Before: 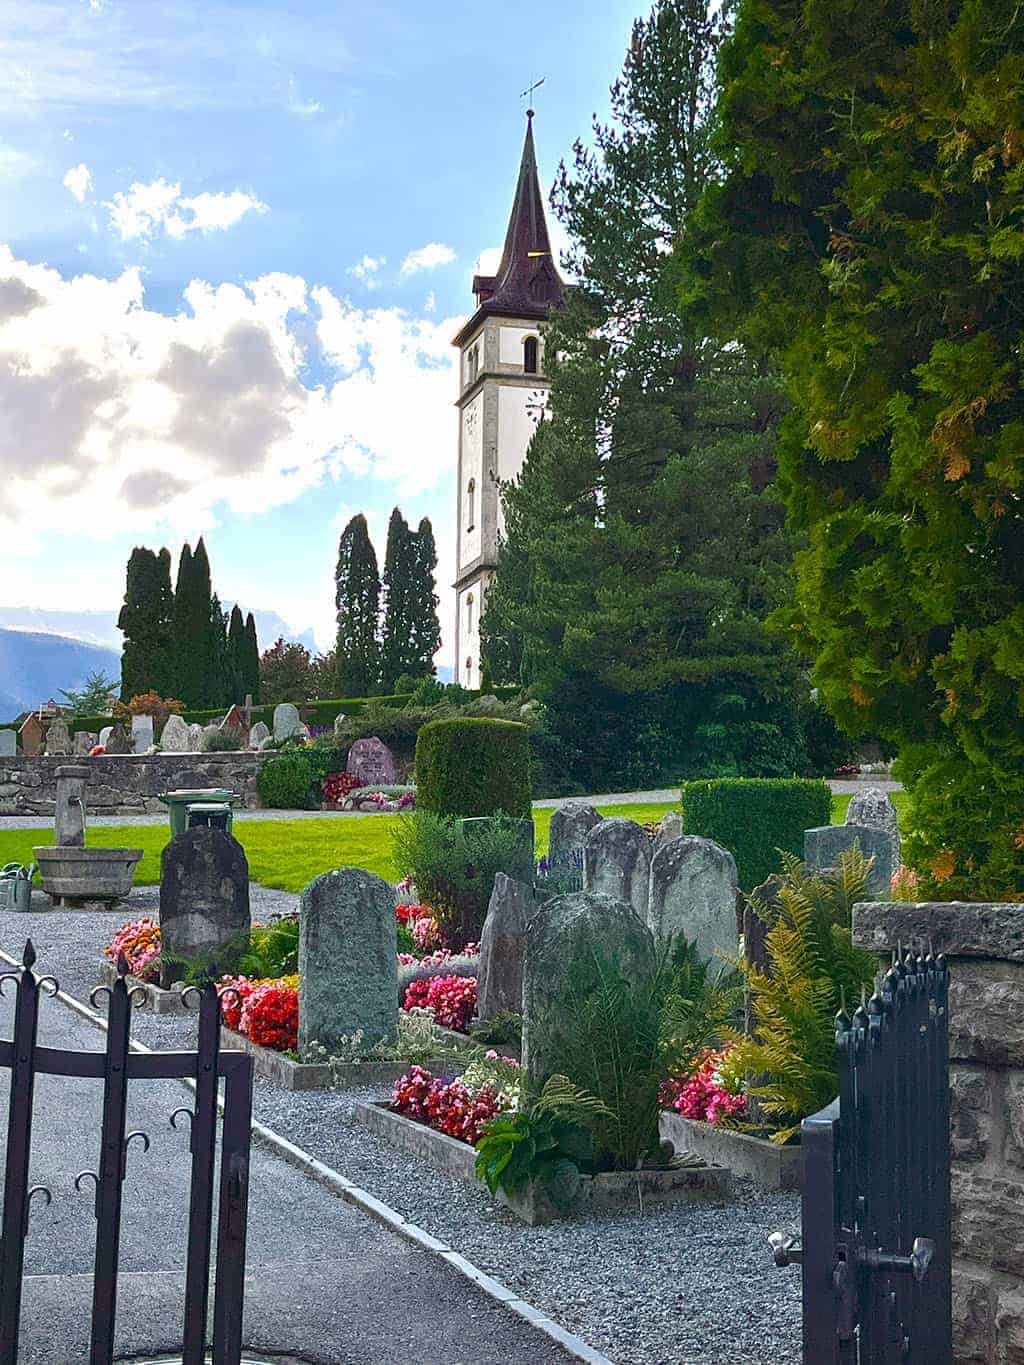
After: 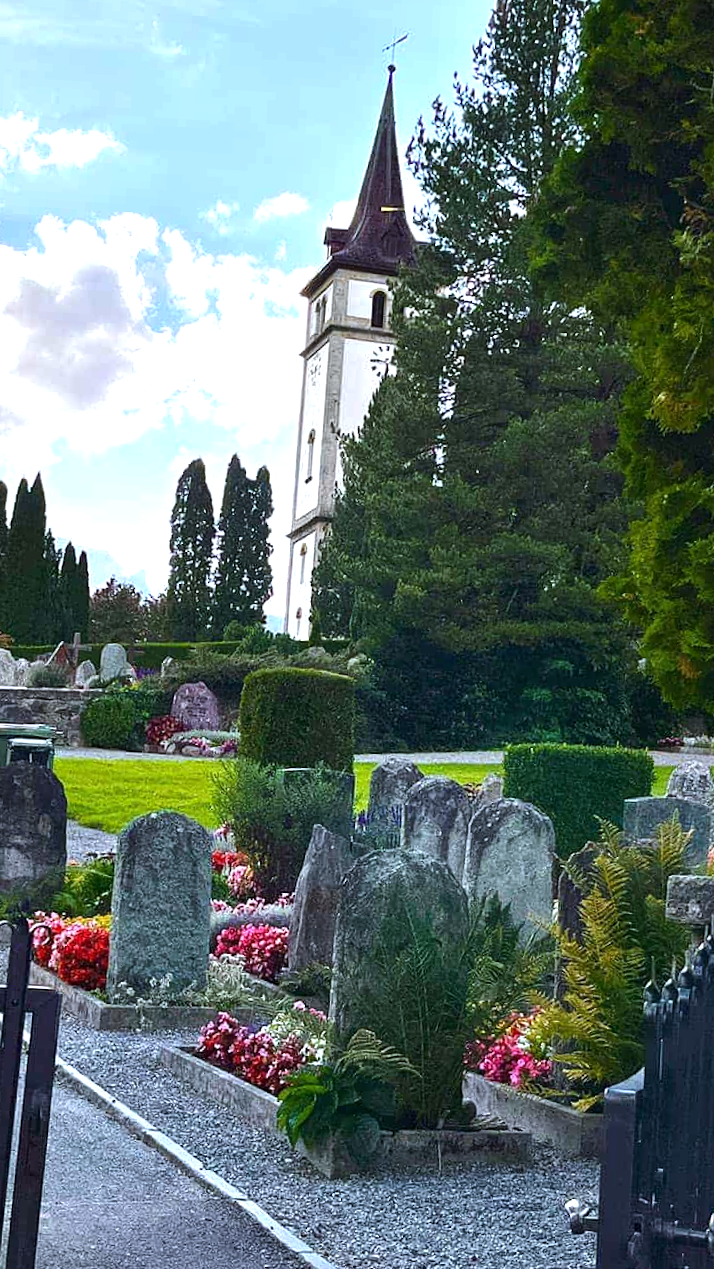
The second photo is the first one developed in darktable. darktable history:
crop and rotate: angle -3.27°, left 14.277%, top 0.028%, right 10.766%, bottom 0.028%
white balance: red 0.954, blue 1.079
tone equalizer: -8 EV -0.417 EV, -7 EV -0.389 EV, -6 EV -0.333 EV, -5 EV -0.222 EV, -3 EV 0.222 EV, -2 EV 0.333 EV, -1 EV 0.389 EV, +0 EV 0.417 EV, edges refinement/feathering 500, mask exposure compensation -1.57 EV, preserve details no
